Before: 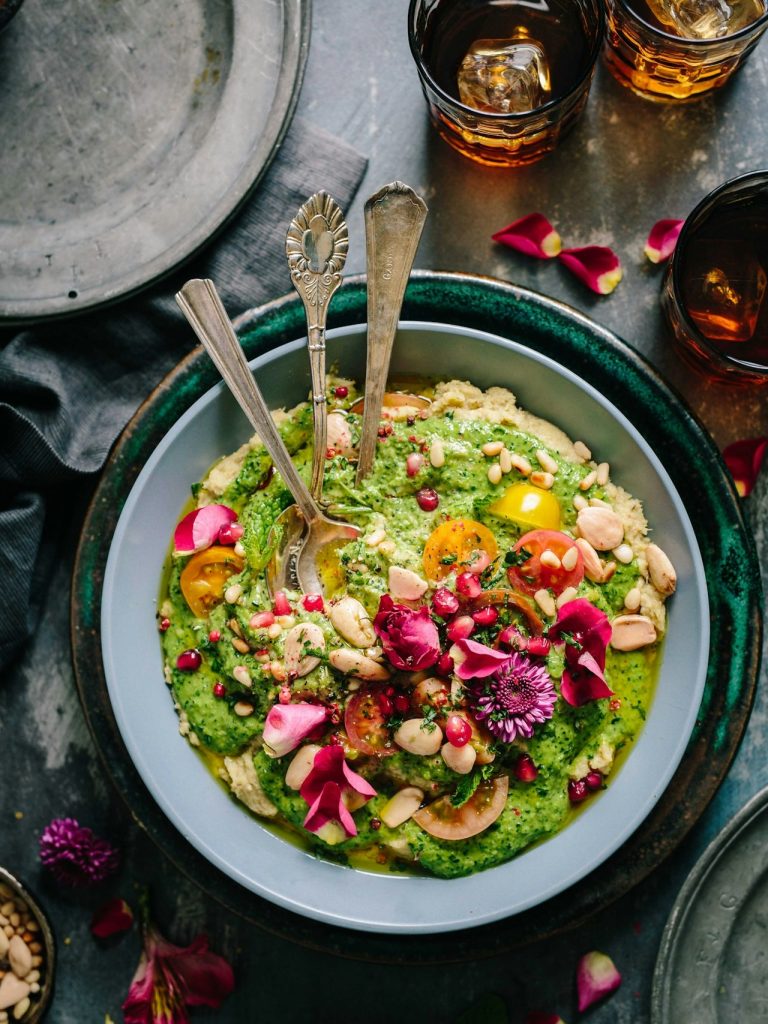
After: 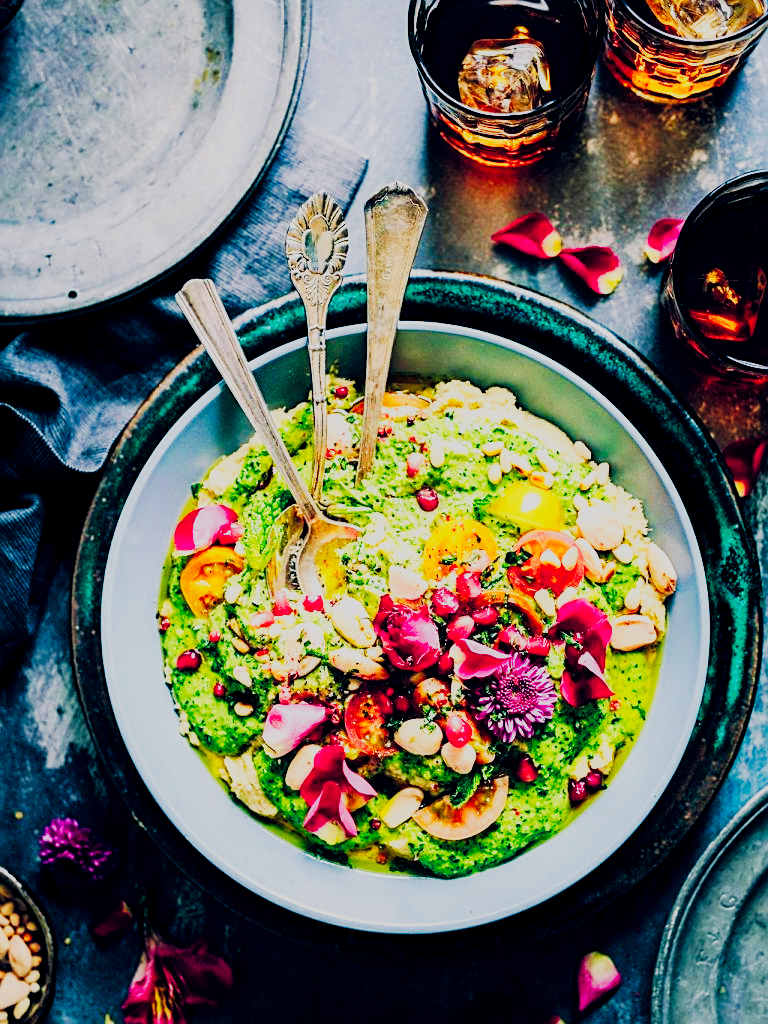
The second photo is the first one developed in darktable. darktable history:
base curve: curves: ch0 [(0, 0) (0.007, 0.004) (0.027, 0.03) (0.046, 0.07) (0.207, 0.54) (0.442, 0.872) (0.673, 0.972) (1, 1)], preserve colors none
local contrast: highlights 100%, shadows 100%, detail 120%, midtone range 0.2
color calibration: illuminant custom, x 0.368, y 0.373, temperature 4330.32 K
color balance: mode lift, gamma, gain (sRGB)
filmic rgb: black relative exposure -7.65 EV, white relative exposure 4.56 EV, hardness 3.61
lens correction: correction method embedded metadata, crop 1, focal 40, aperture 4, distance 15.16, camera "ILCE-7M3", lens "FE 40mm F2.5 G"
sharpen: on, module defaults
color balance rgb: shadows lift › hue 87.51°, highlights gain › chroma 3.21%, highlights gain › hue 55.1°, global offset › chroma 0.15%, global offset › hue 253.66°, linear chroma grading › global chroma 0.5%
color zones: curves: ch0 [(0, 0.613) (0.01, 0.613) (0.245, 0.448) (0.498, 0.529) (0.642, 0.665) (0.879, 0.777) (0.99, 0.613)]; ch1 [(0, 0) (0.143, 0) (0.286, 0) (0.429, 0) (0.571, 0) (0.714, 0) (0.857, 0)], mix -138.01%
